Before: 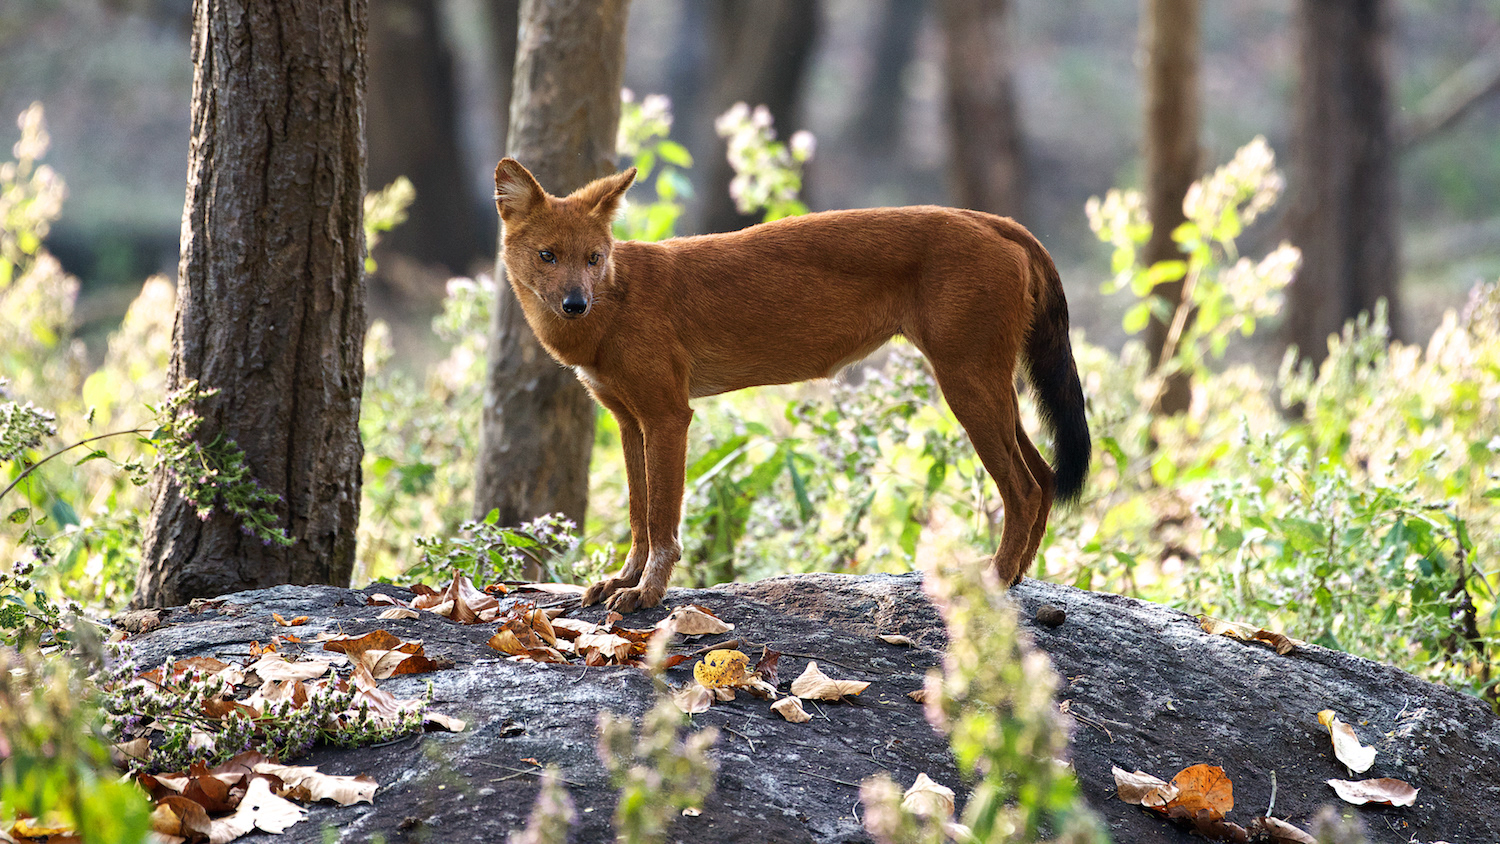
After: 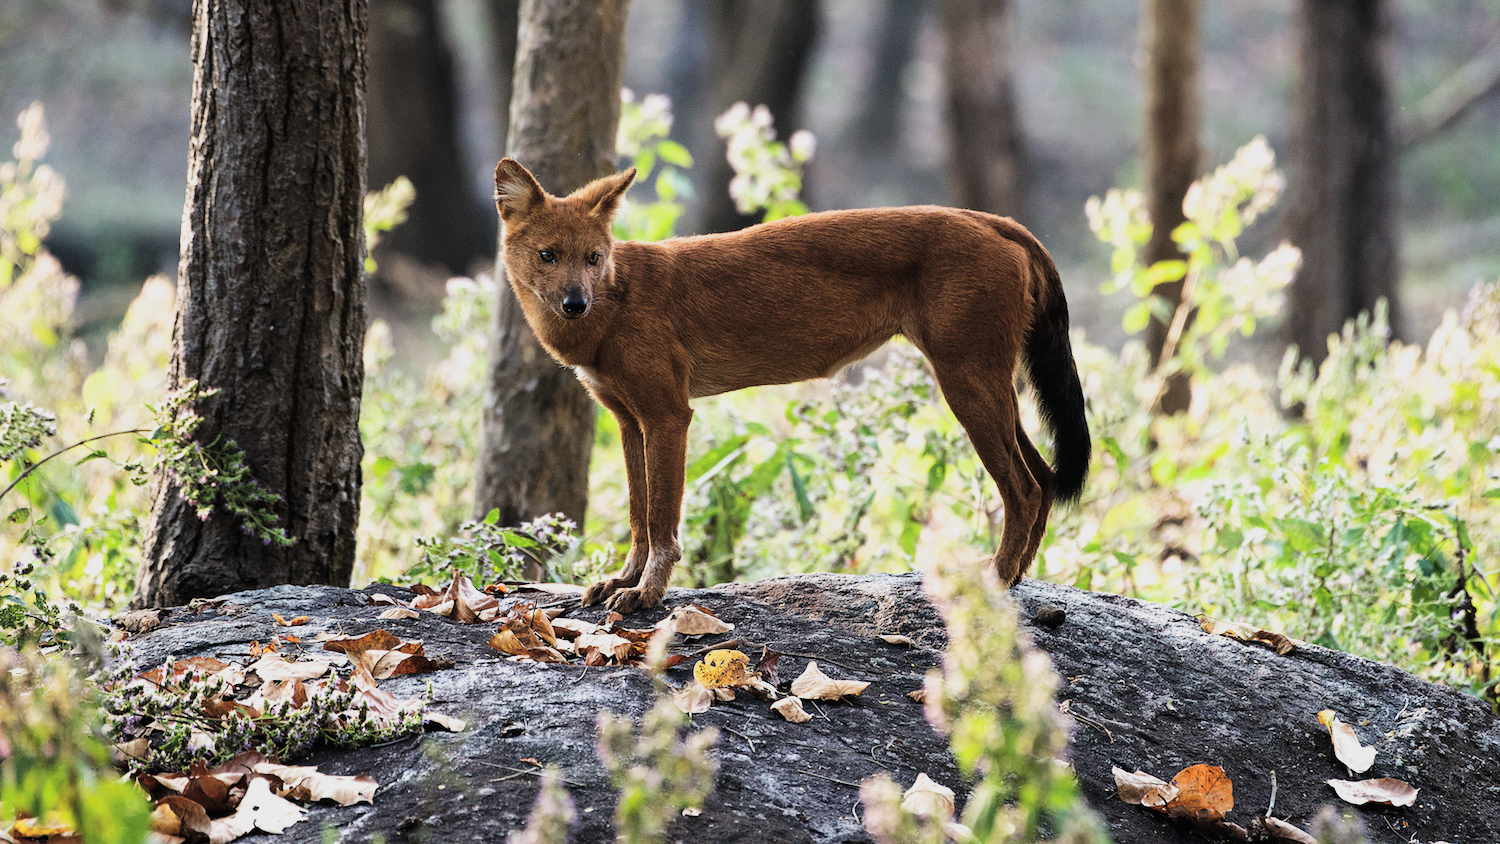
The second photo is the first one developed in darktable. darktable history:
exposure: black level correction -0.015, compensate highlight preservation false
filmic rgb: black relative exposure -5 EV, white relative exposure 3.5 EV, hardness 3.19, contrast 1.3, highlights saturation mix -50%
